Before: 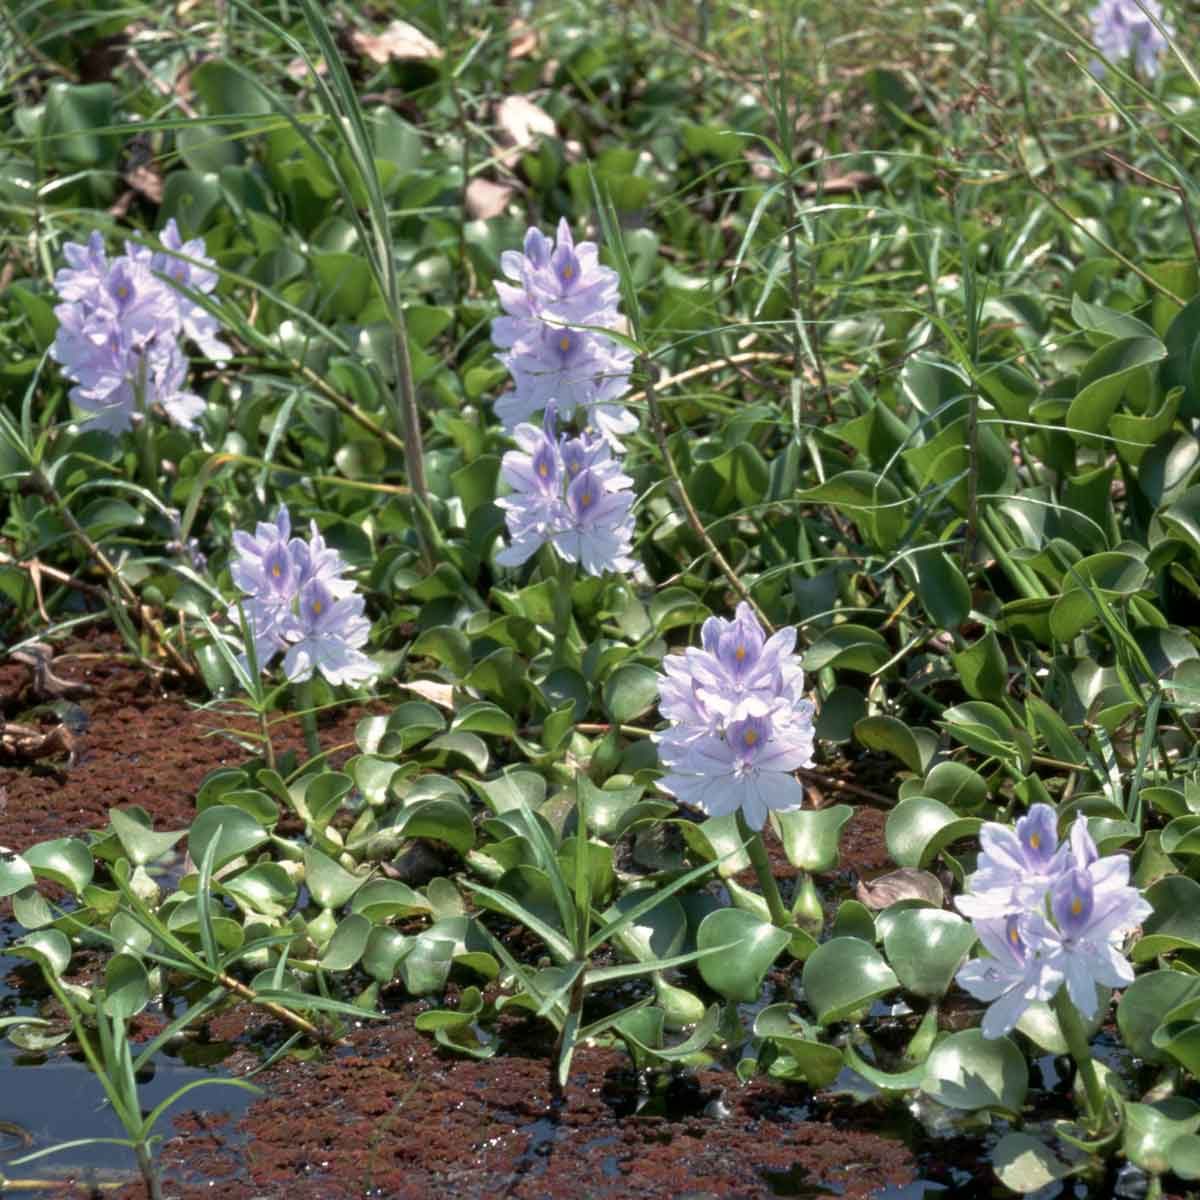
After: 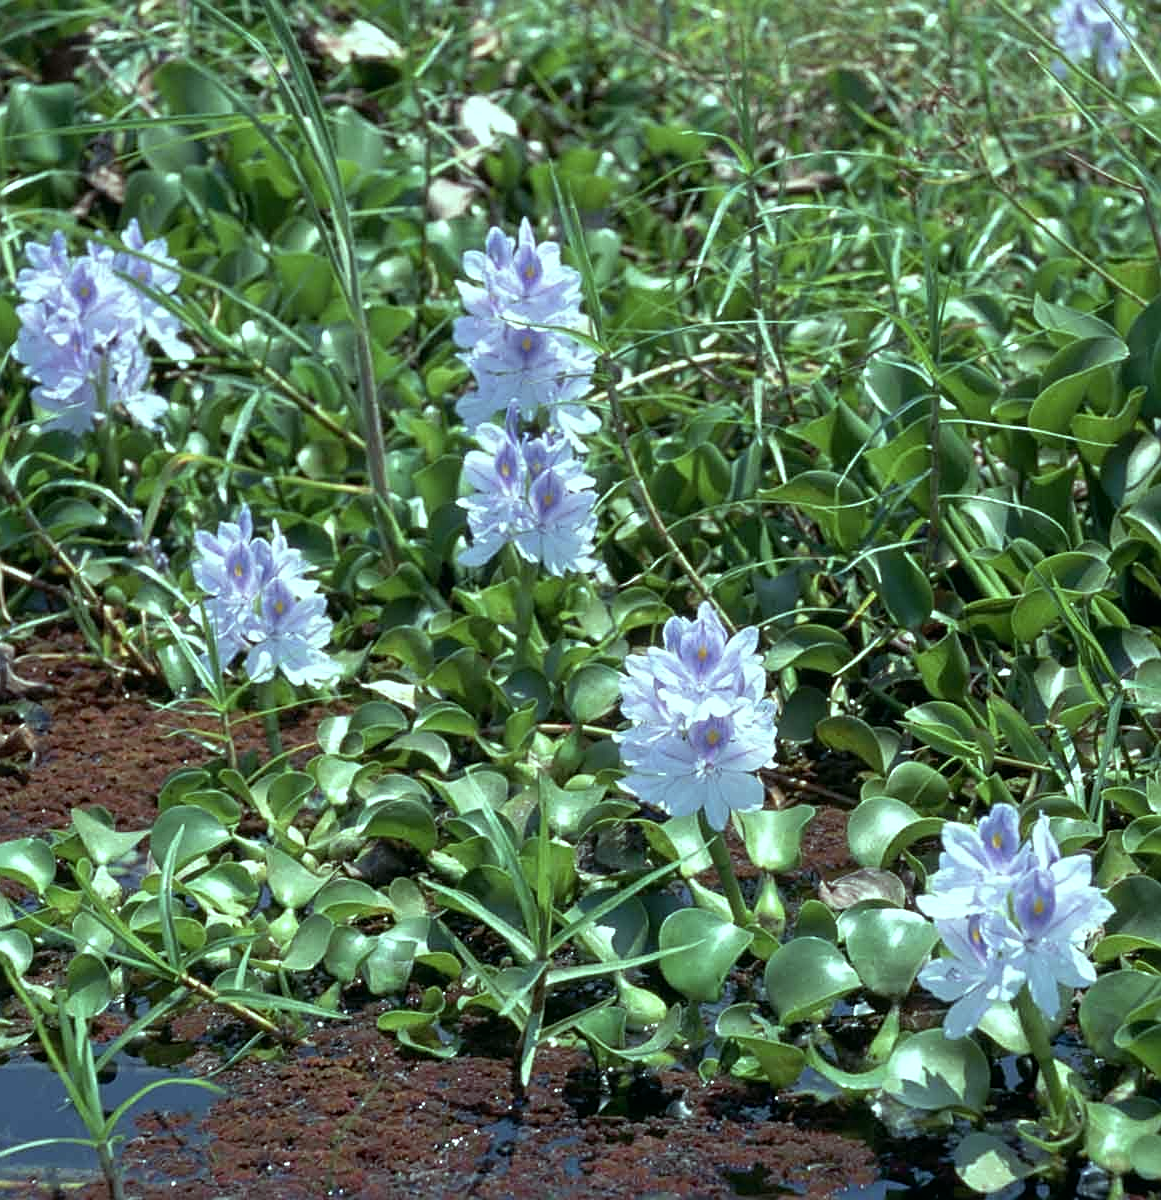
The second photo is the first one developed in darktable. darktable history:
crop and rotate: left 3.238%
color balance: mode lift, gamma, gain (sRGB), lift [0.997, 0.979, 1.021, 1.011], gamma [1, 1.084, 0.916, 0.998], gain [1, 0.87, 1.13, 1.101], contrast 4.55%, contrast fulcrum 38.24%, output saturation 104.09%
sharpen: on, module defaults
